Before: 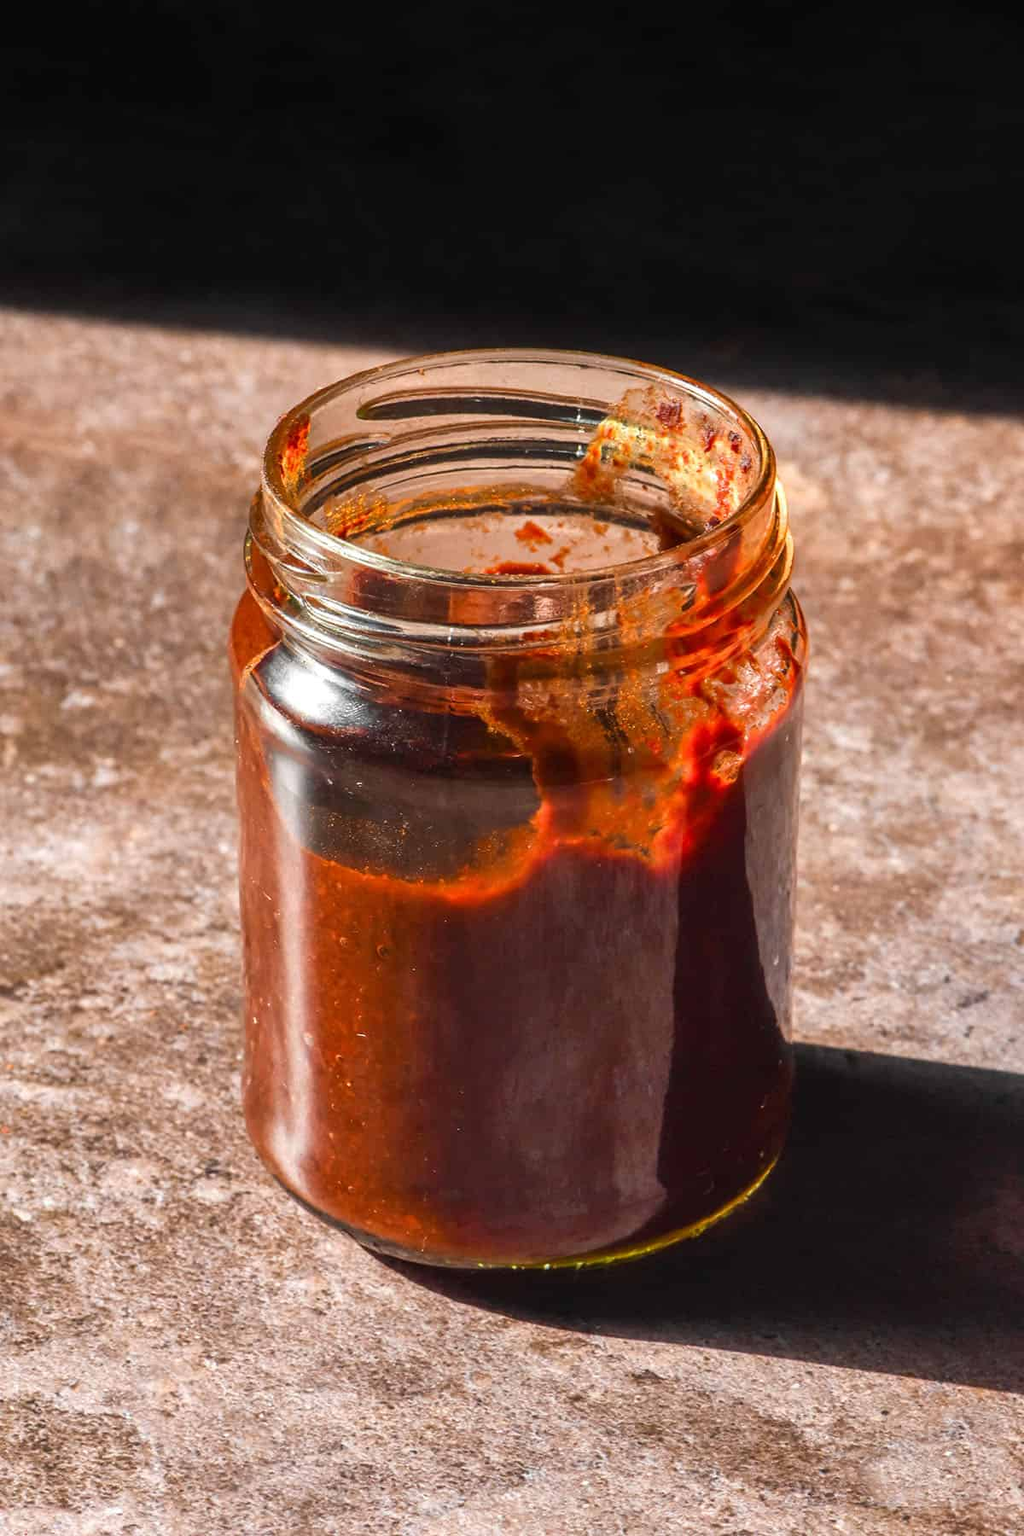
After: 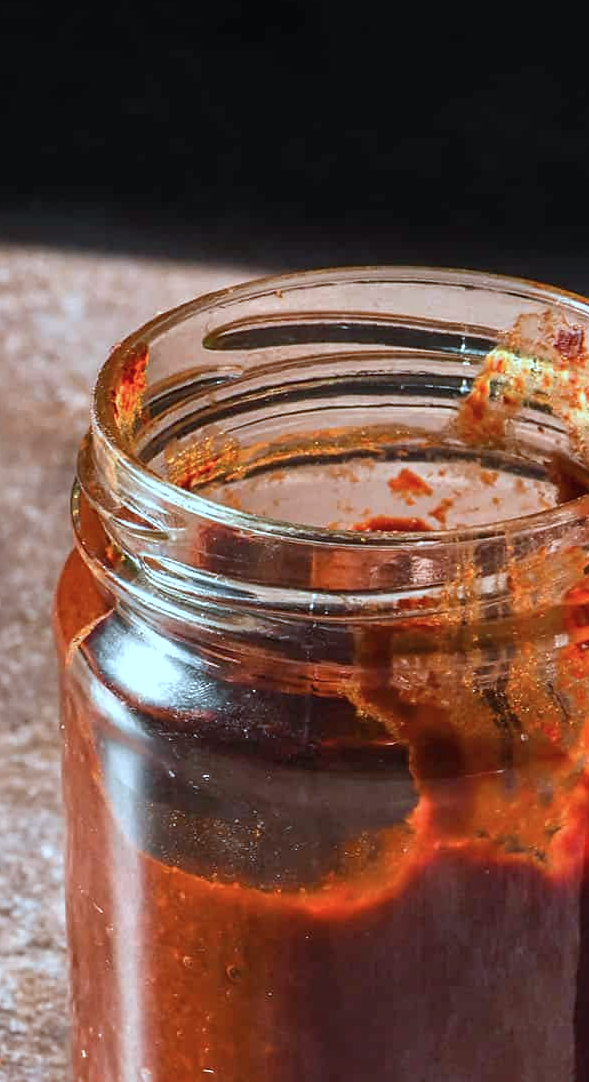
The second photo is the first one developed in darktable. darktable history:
crop: left 17.944%, top 7.909%, right 32.902%, bottom 31.93%
sharpen: amount 0.202
color correction: highlights a* -10.4, highlights b* -19.2
